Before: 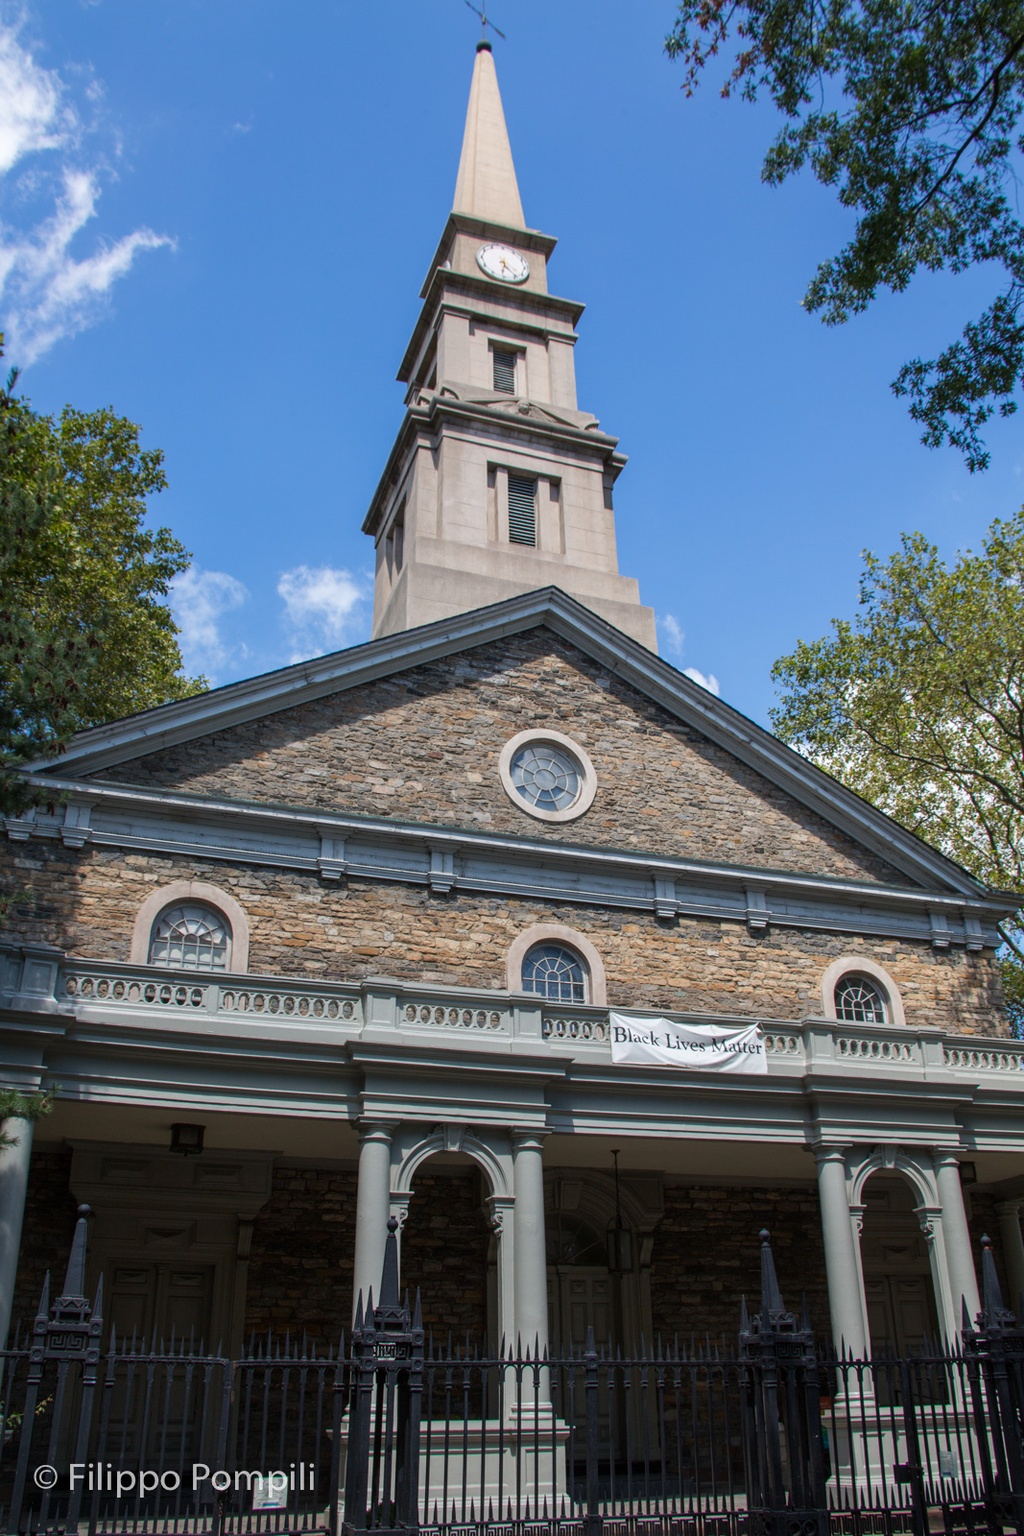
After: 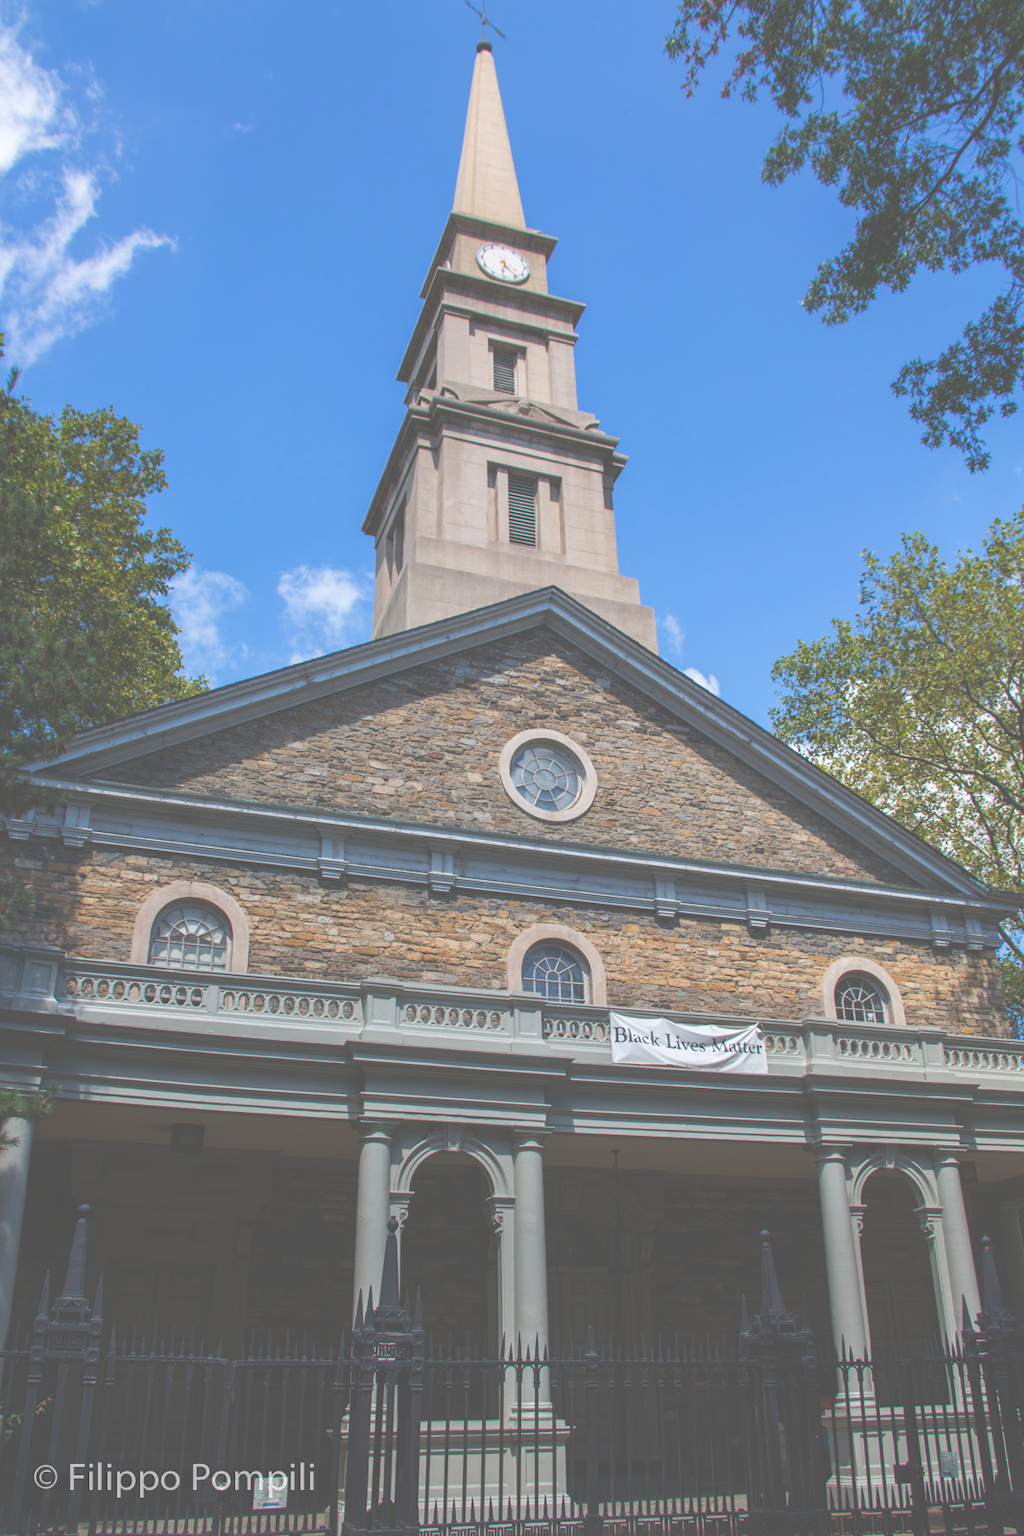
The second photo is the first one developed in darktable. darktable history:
exposure: black level correction -0.087, compensate highlight preservation false
color balance rgb: perceptual saturation grading › global saturation 20%, global vibrance 20%
